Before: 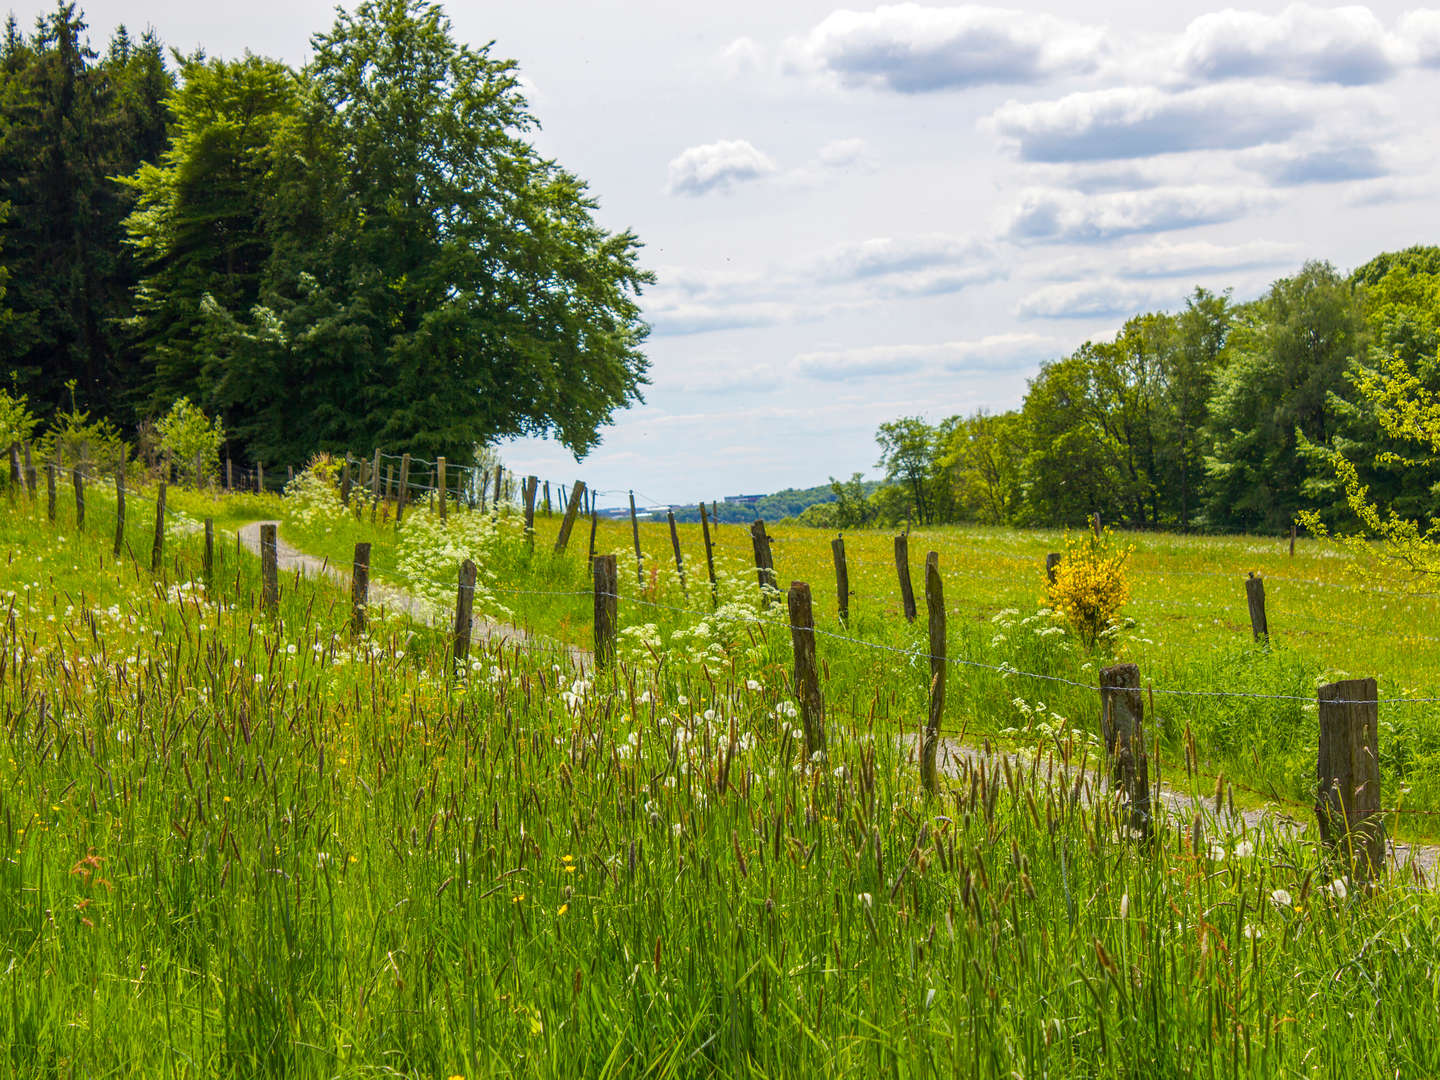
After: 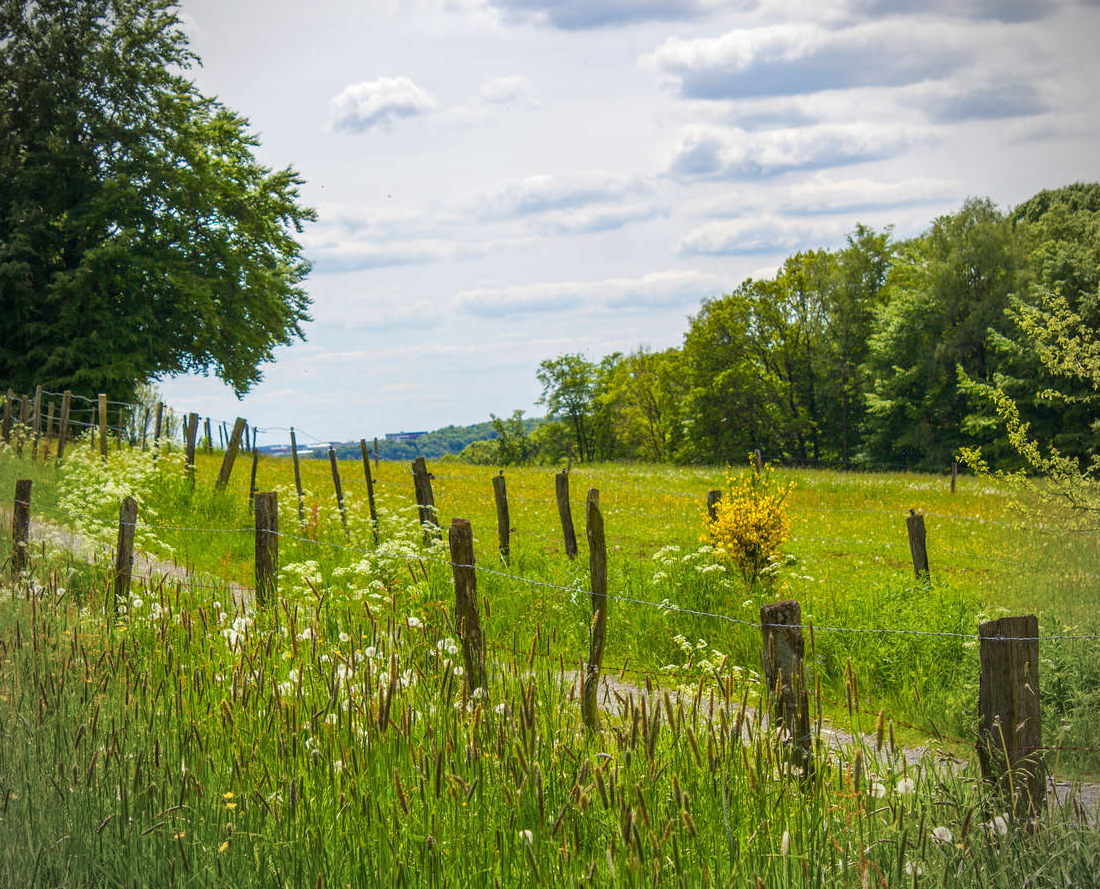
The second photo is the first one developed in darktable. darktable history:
vignetting: brightness -0.575, unbound false
crop: left 23.549%, top 5.867%, bottom 11.732%
